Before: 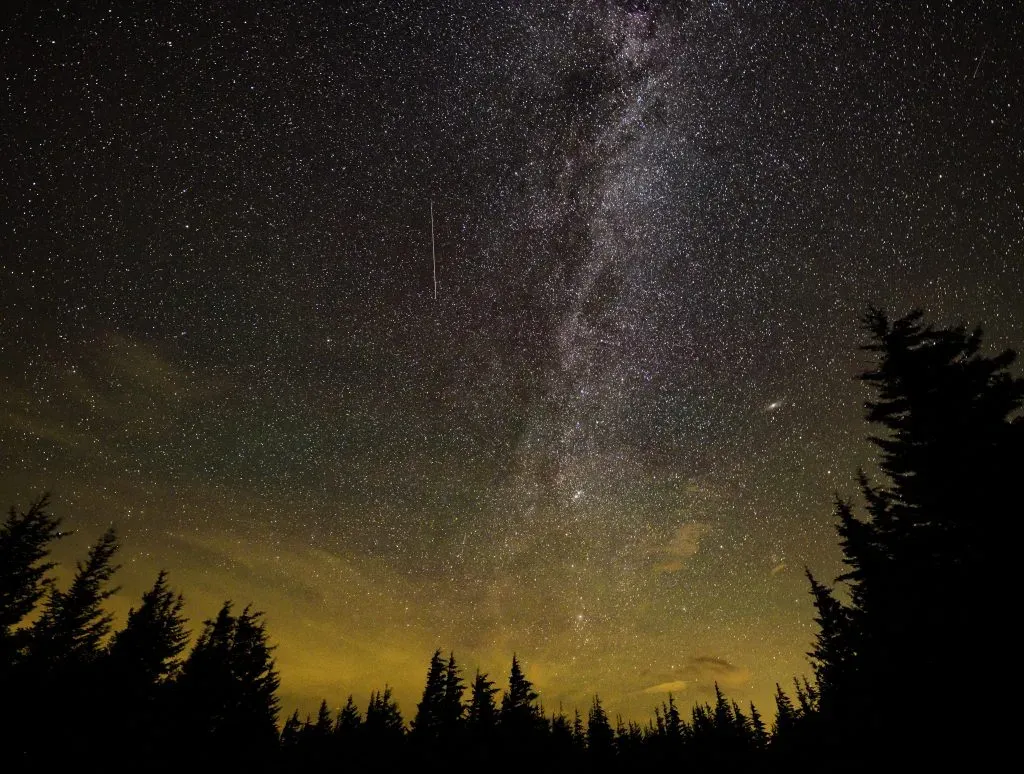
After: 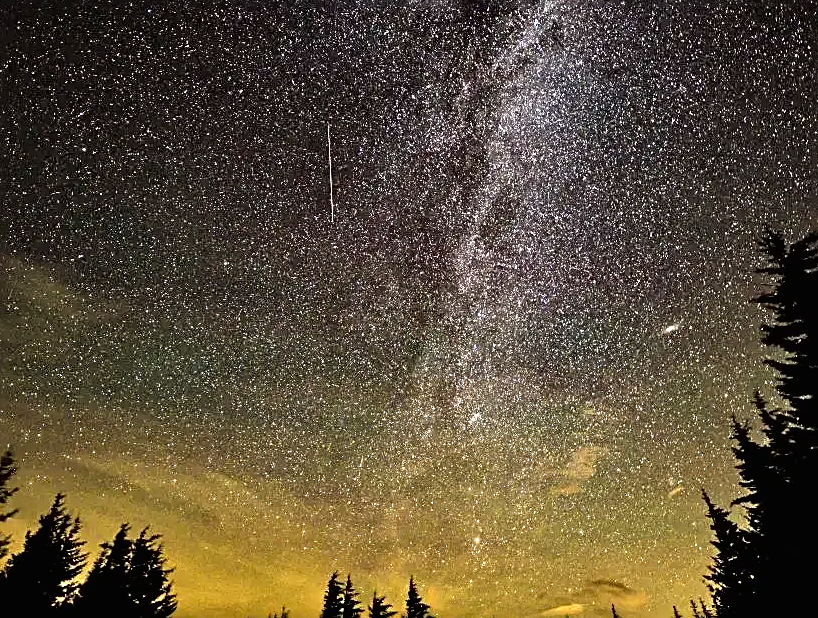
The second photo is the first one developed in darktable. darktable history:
tone equalizer: -7 EV 0.15 EV, -6 EV 0.6 EV, -5 EV 1.15 EV, -4 EV 1.33 EV, -3 EV 1.15 EV, -2 EV 0.6 EV, -1 EV 0.15 EV, mask exposure compensation -0.5 EV
contrast equalizer: y [[0.601, 0.6, 0.598, 0.598, 0.6, 0.601], [0.5 ×6], [0.5 ×6], [0 ×6], [0 ×6]]
sharpen: radius 2.531, amount 0.628
crop and rotate: left 10.071%, top 10.071%, right 10.02%, bottom 10.02%
contrast brightness saturation: contrast -0.02, brightness -0.01, saturation 0.03
